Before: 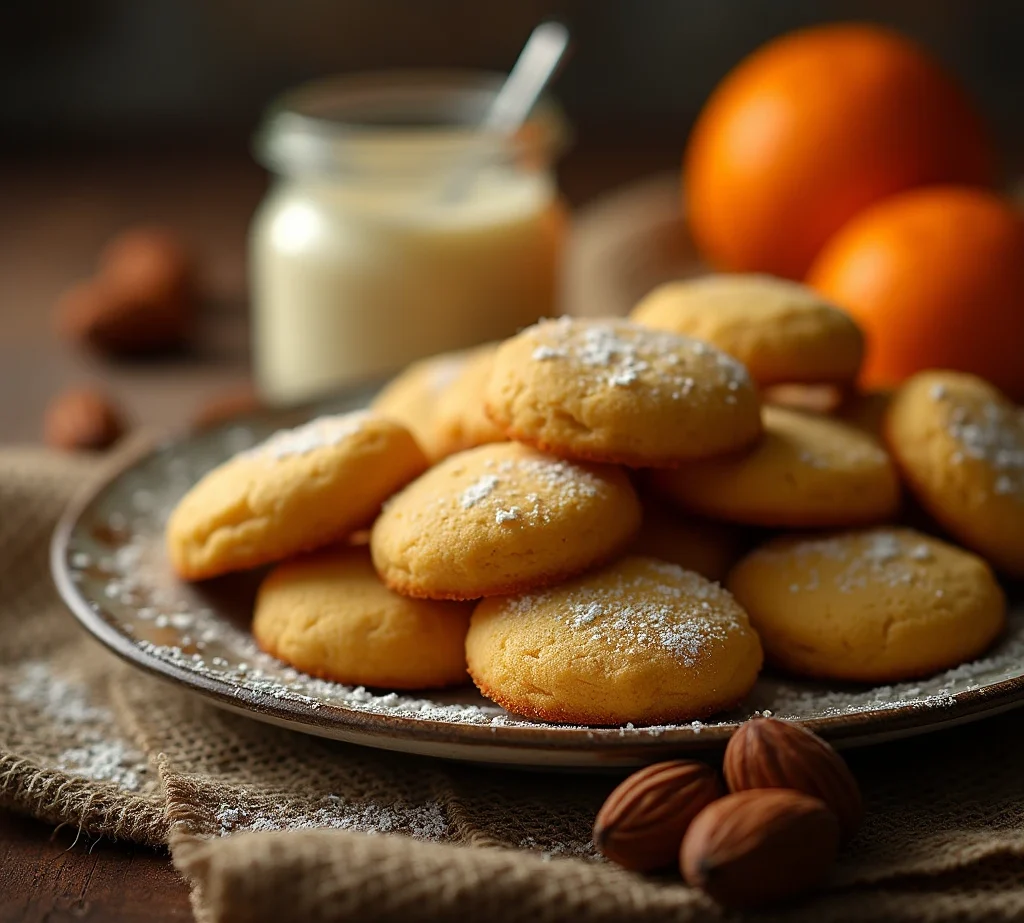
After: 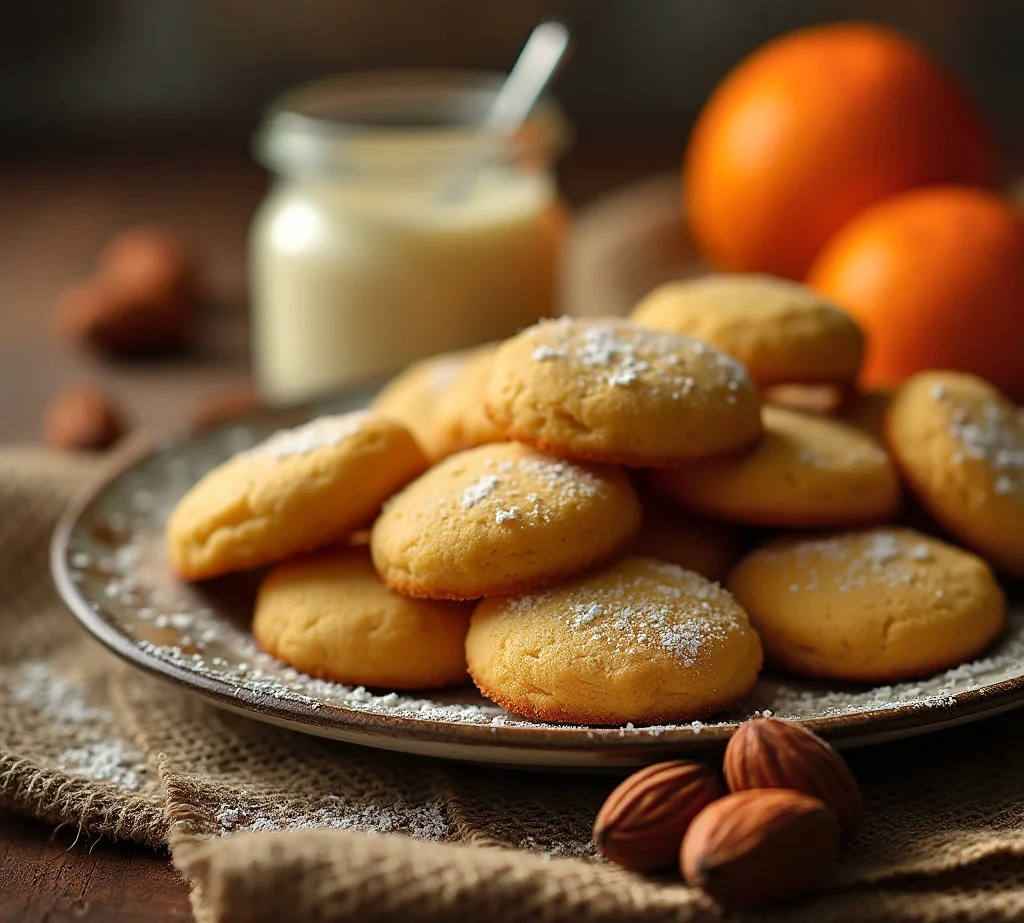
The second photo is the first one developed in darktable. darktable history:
shadows and highlights: low approximation 0.01, soften with gaussian
velvia: strength 8.59%
